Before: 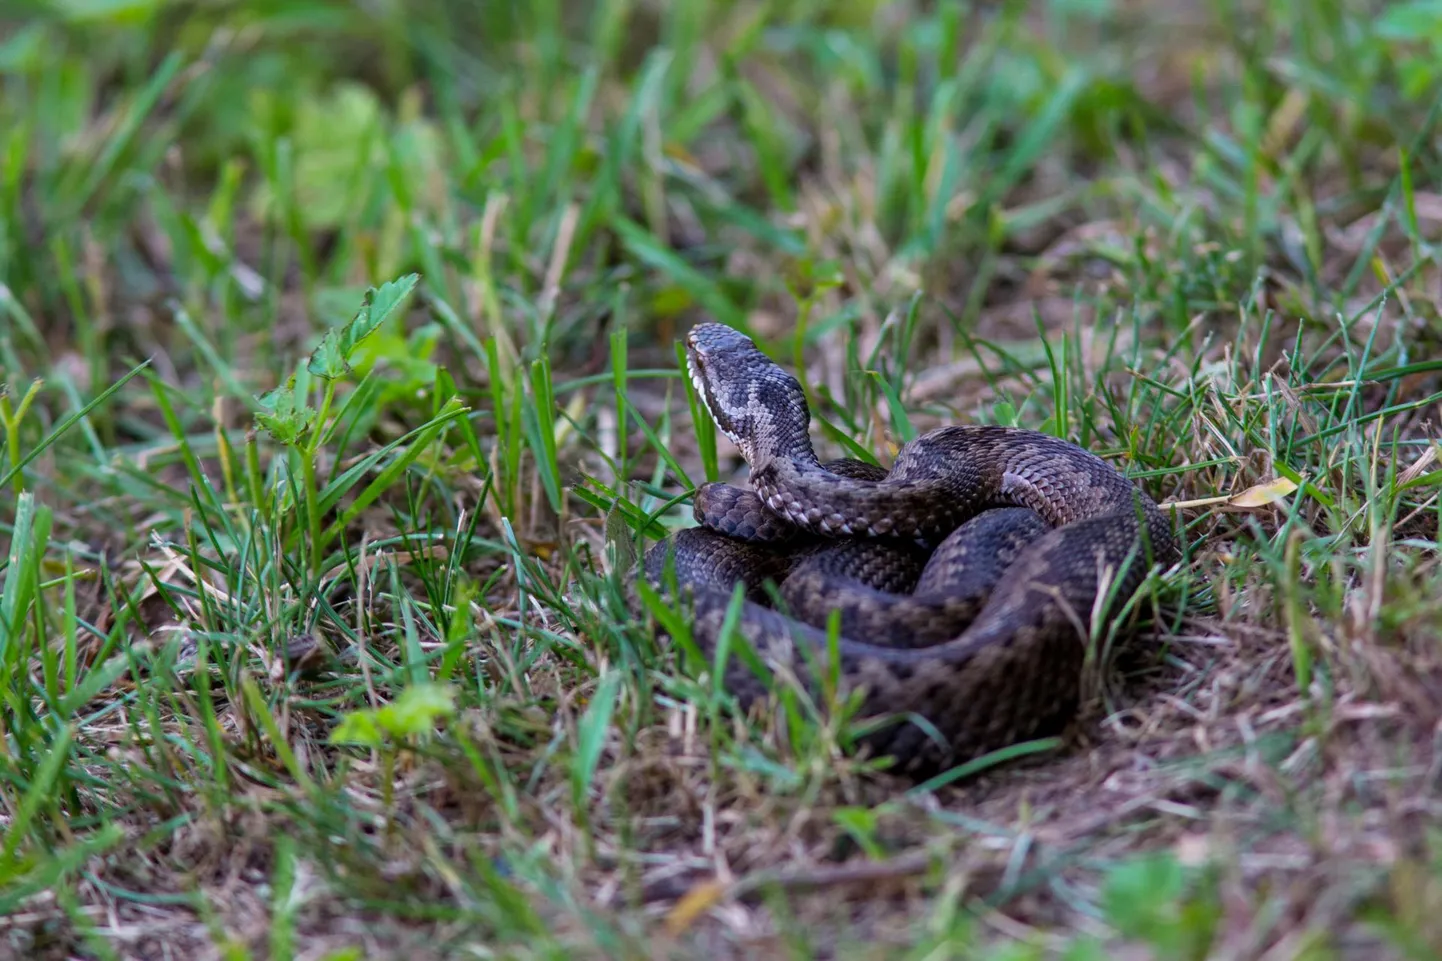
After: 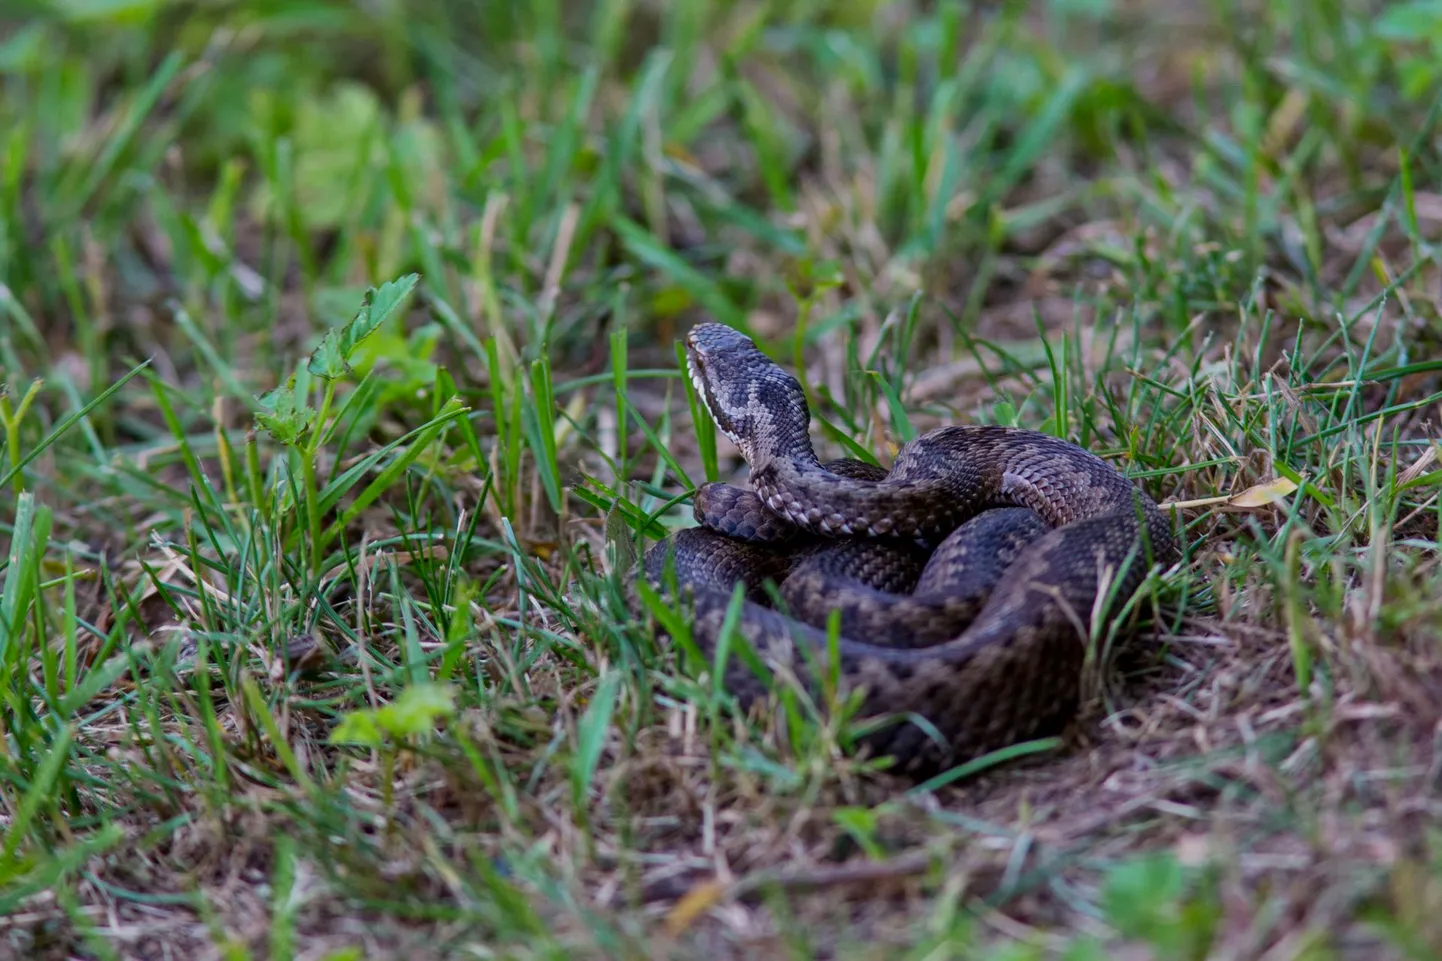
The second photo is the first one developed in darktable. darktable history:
exposure: compensate highlight preservation false
tone equalizer: -8 EV 0.25 EV, -7 EV 0.417 EV, -6 EV 0.417 EV, -5 EV 0.25 EV, -3 EV -0.25 EV, -2 EV -0.417 EV, -1 EV -0.417 EV, +0 EV -0.25 EV, edges refinement/feathering 500, mask exposure compensation -1.57 EV, preserve details guided filter
contrast brightness saturation: contrast 0.14
